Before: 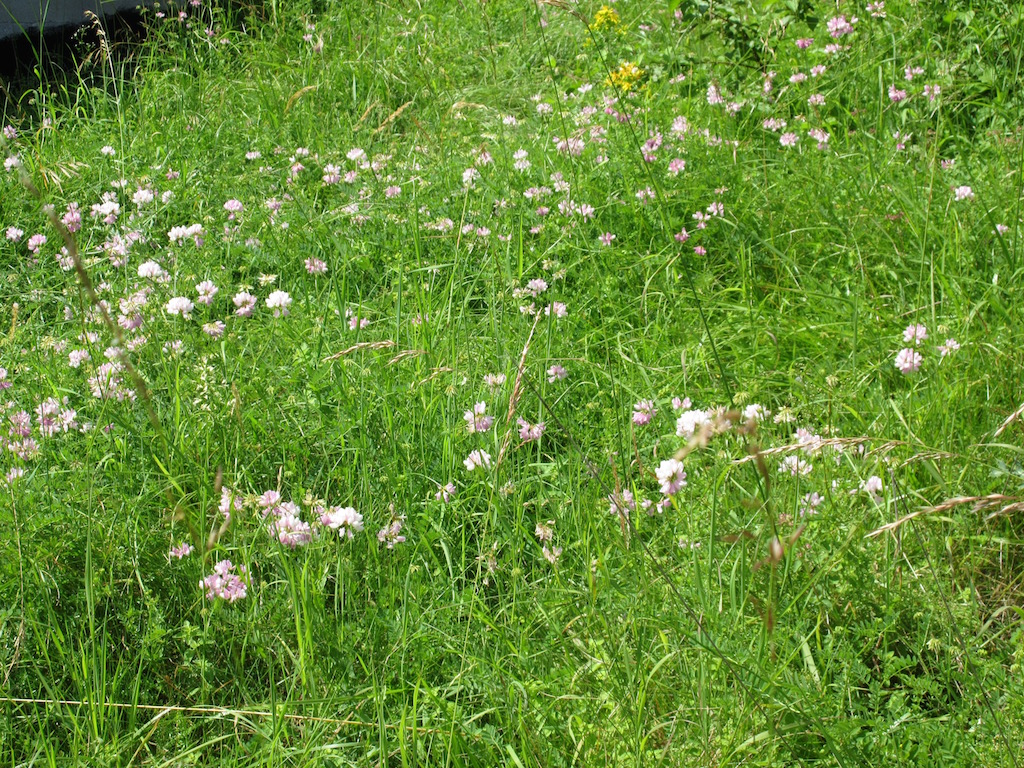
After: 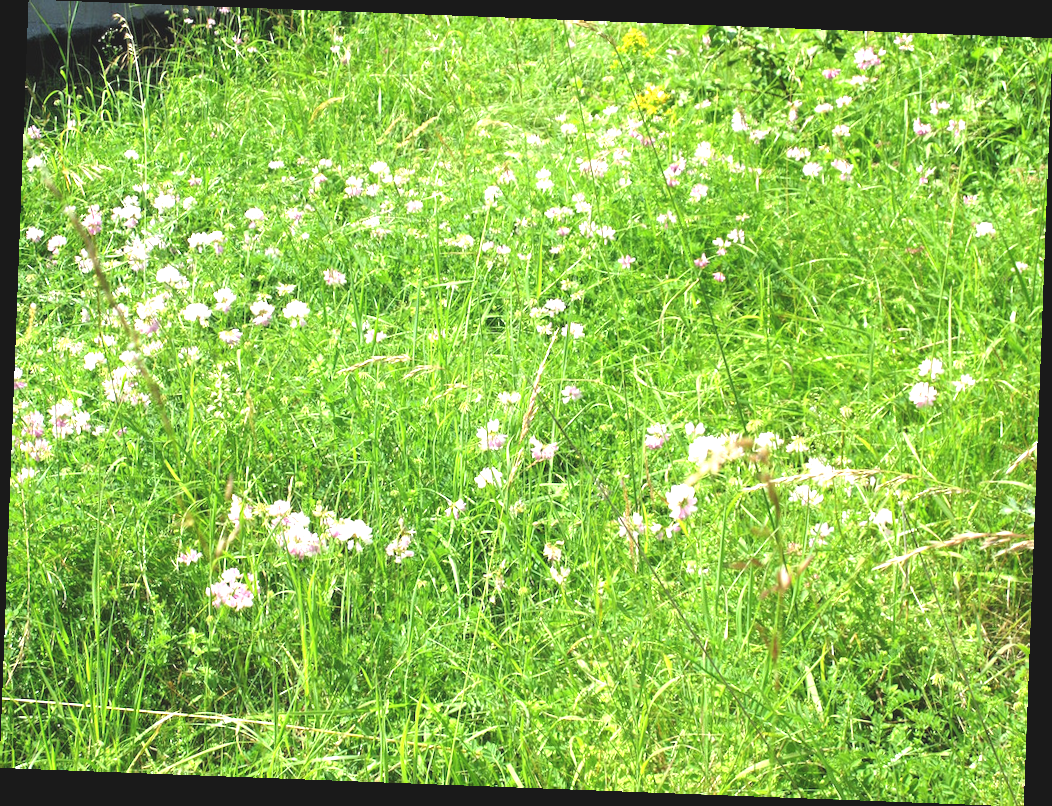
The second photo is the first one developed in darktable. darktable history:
exposure: black level correction -0.005, exposure 1 EV, compensate highlight preservation false
rotate and perspective: rotation 2.17°, automatic cropping off
levels: levels [0, 0.476, 0.951]
